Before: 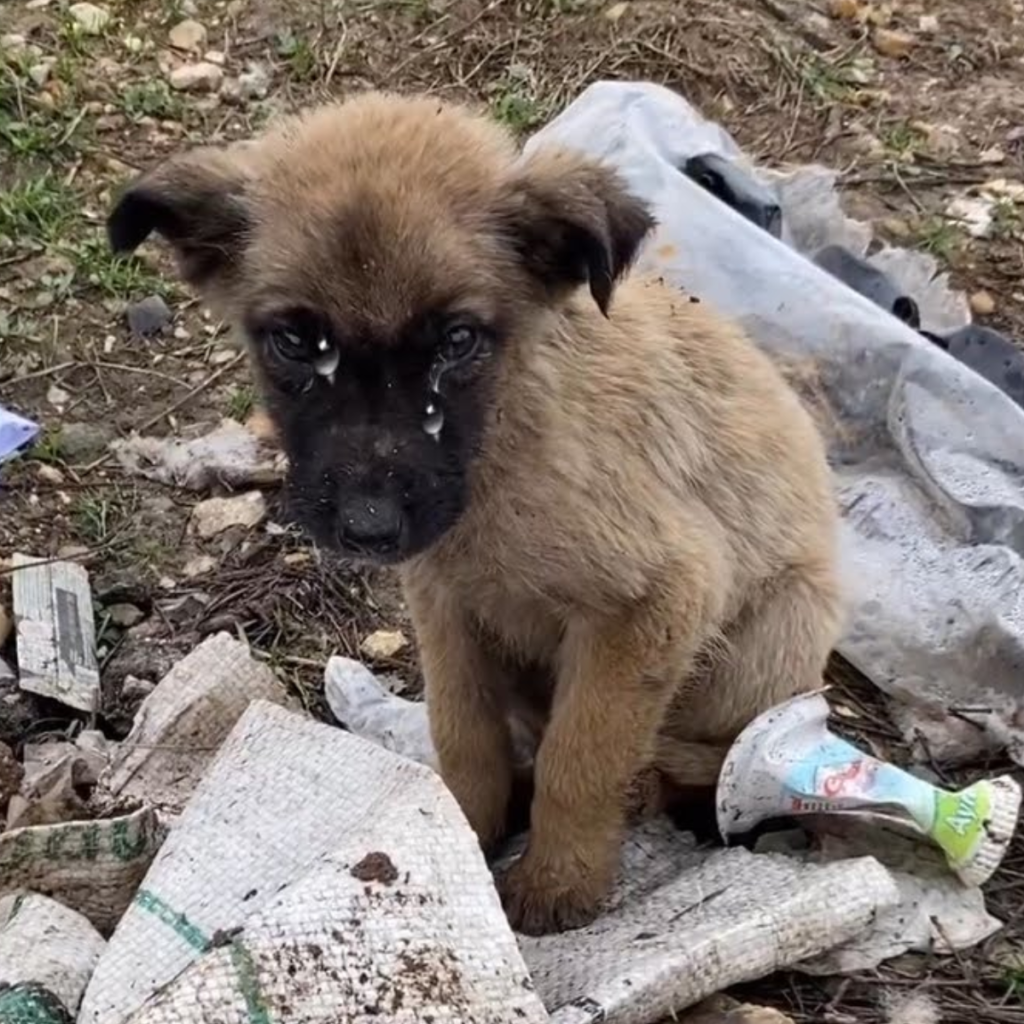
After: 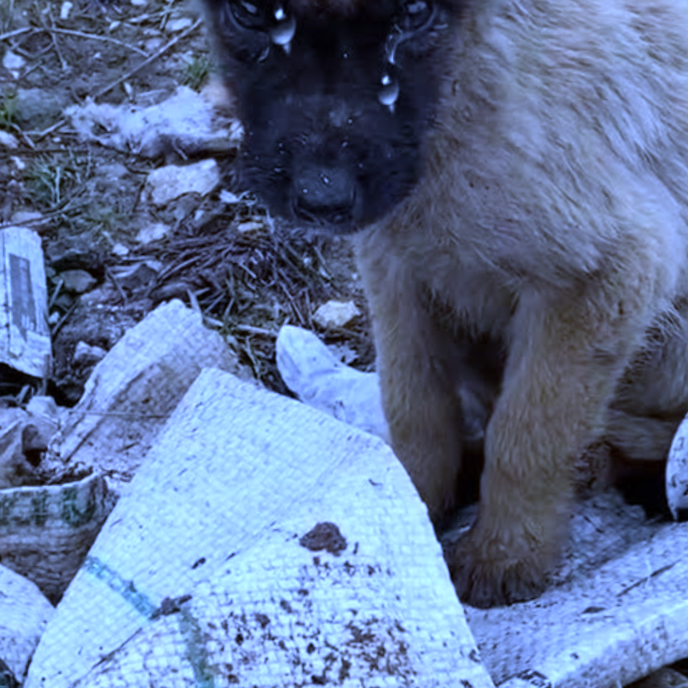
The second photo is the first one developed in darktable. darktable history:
white balance: red 0.766, blue 1.537
crop and rotate: angle -0.82°, left 3.85%, top 31.828%, right 27.992%
